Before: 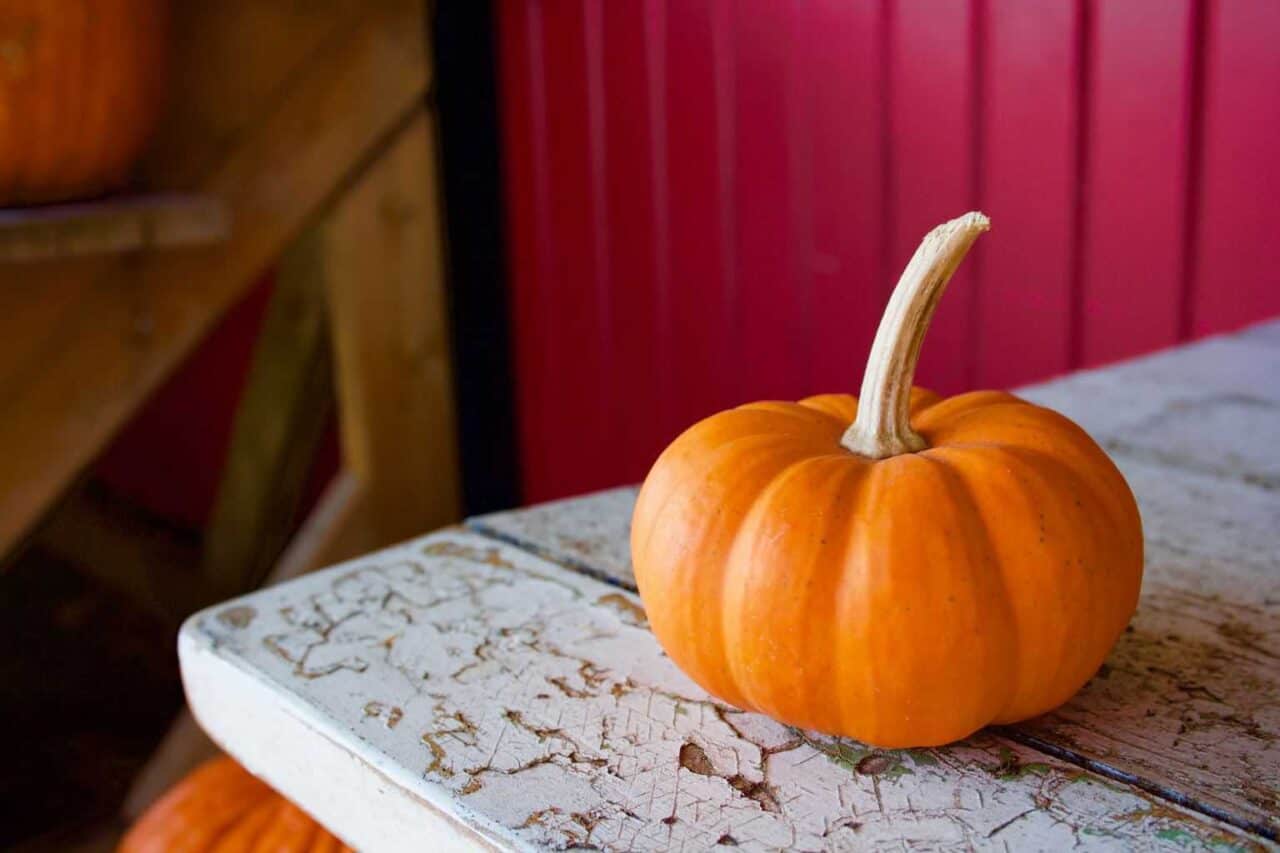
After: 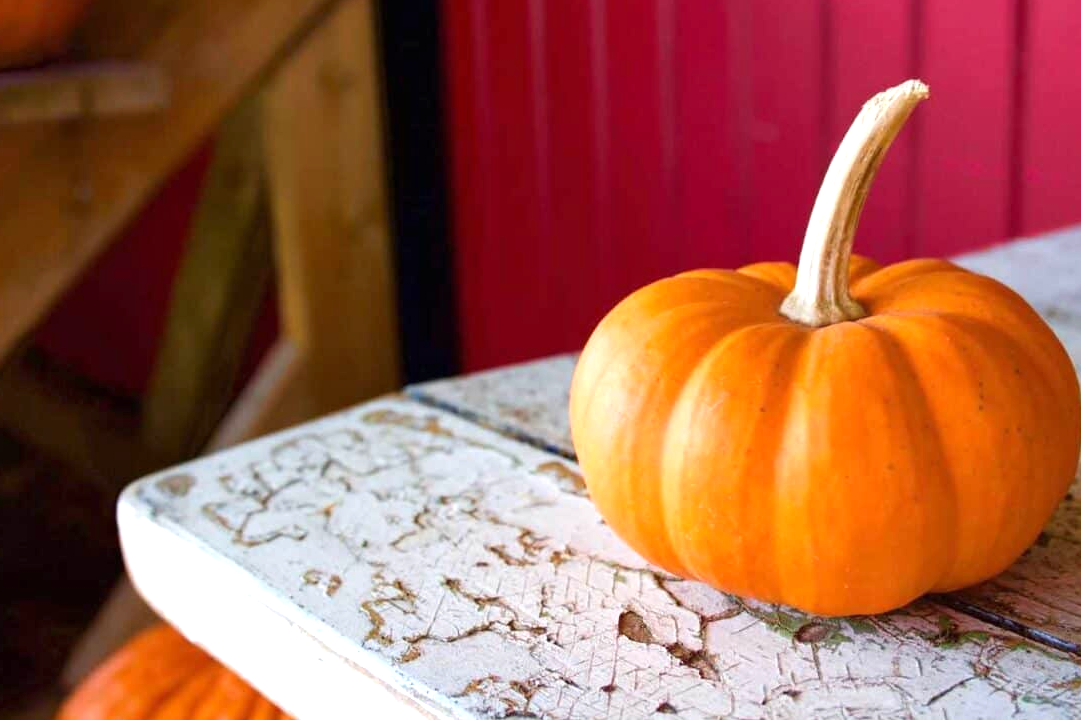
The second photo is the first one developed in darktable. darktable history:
exposure: exposure 0.6 EV, compensate highlight preservation false
crop and rotate: left 4.842%, top 15.51%, right 10.668%
